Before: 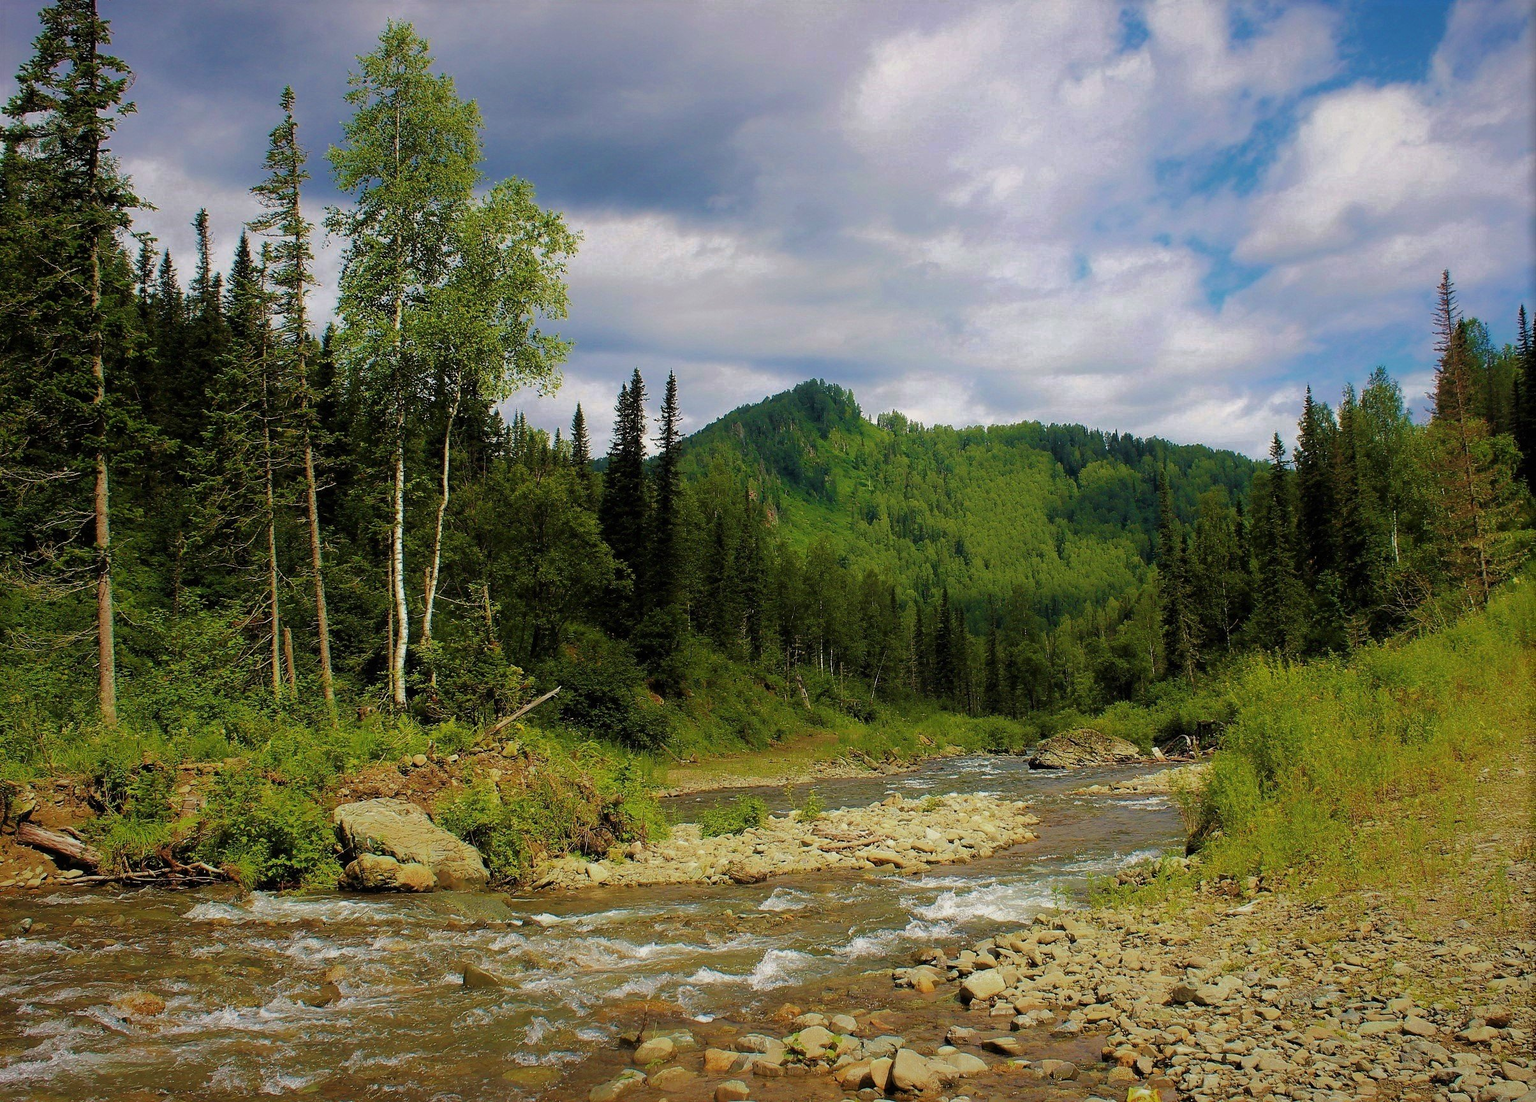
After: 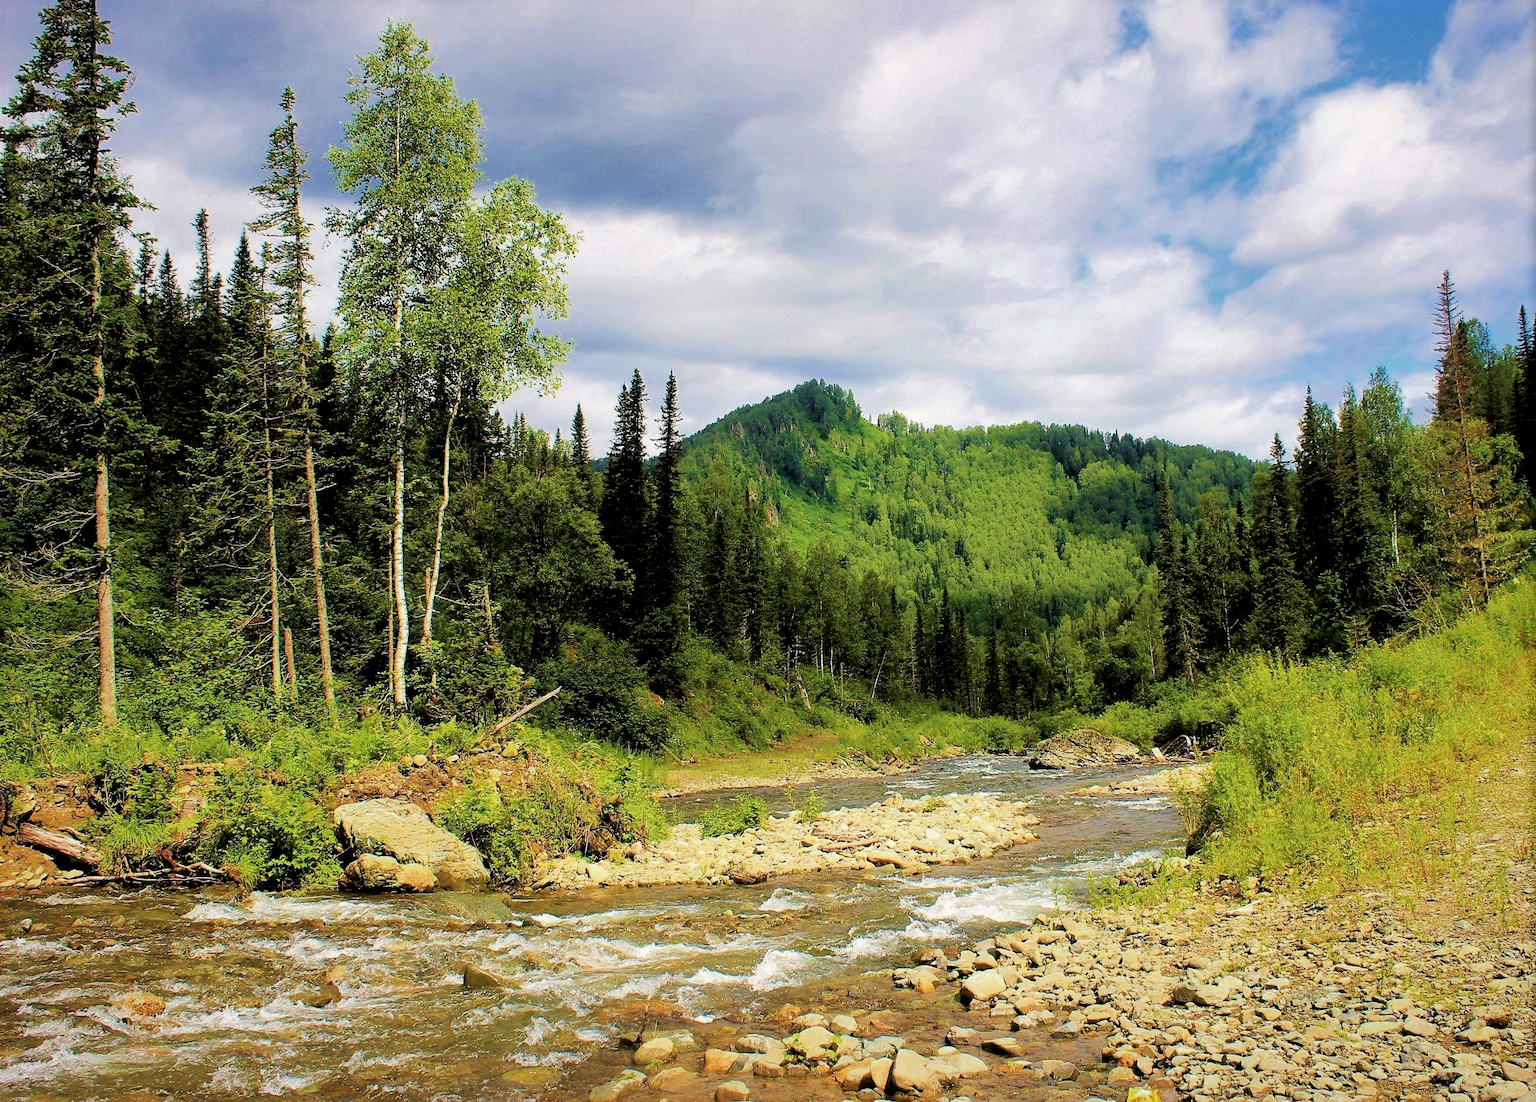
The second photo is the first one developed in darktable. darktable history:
tone equalizer: edges refinement/feathering 500, mask exposure compensation -1.57 EV, preserve details no
local contrast: mode bilateral grid, contrast 20, coarseness 100, detail 150%, midtone range 0.2
exposure: exposure 1.001 EV, compensate highlight preservation false
filmic rgb: black relative exposure -7.65 EV, white relative exposure 4.56 EV, hardness 3.61, contrast 1.109
